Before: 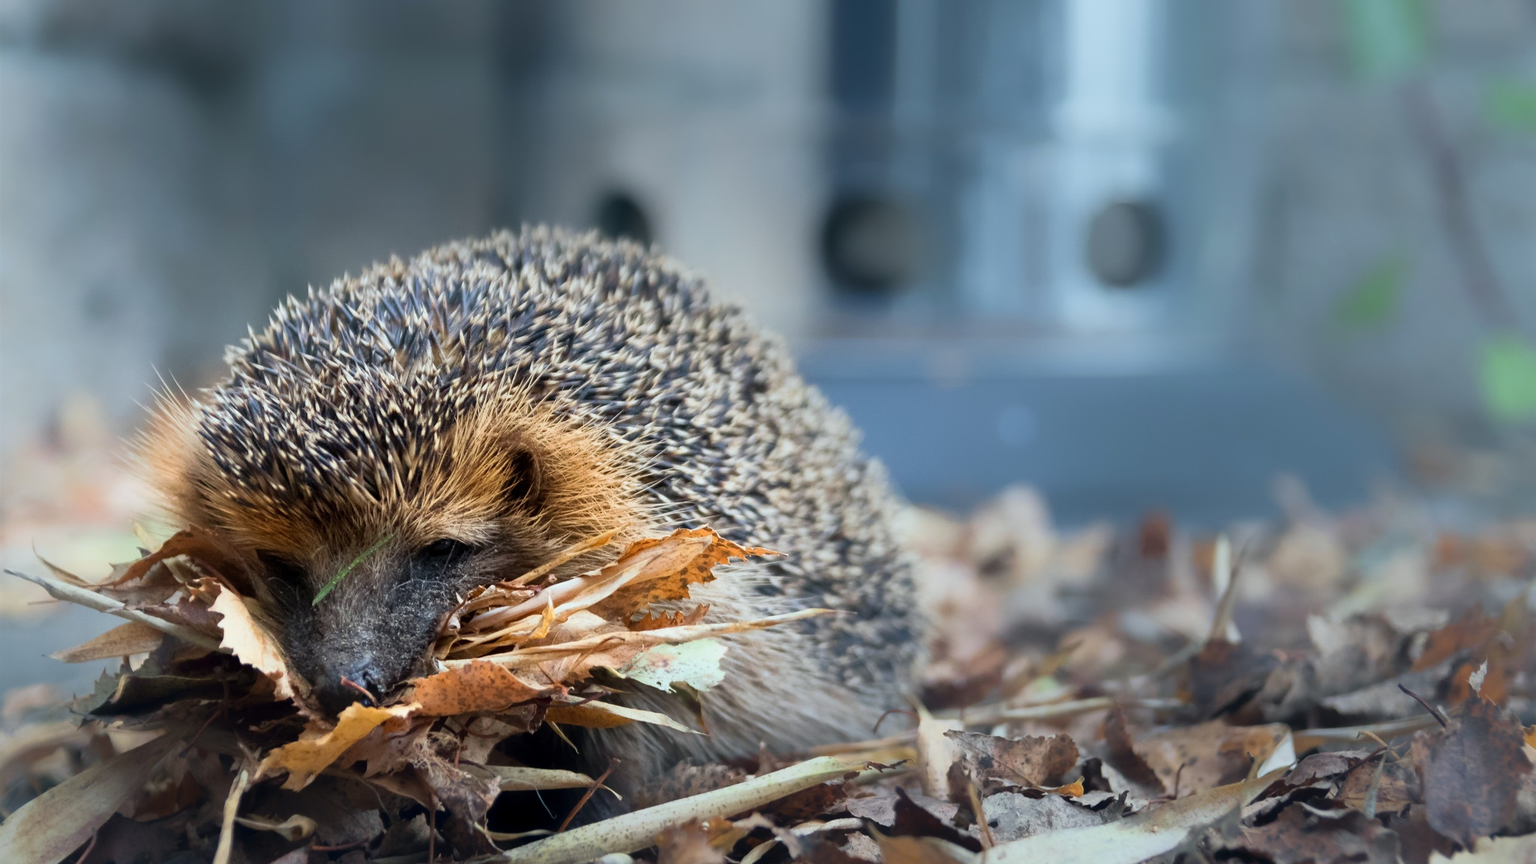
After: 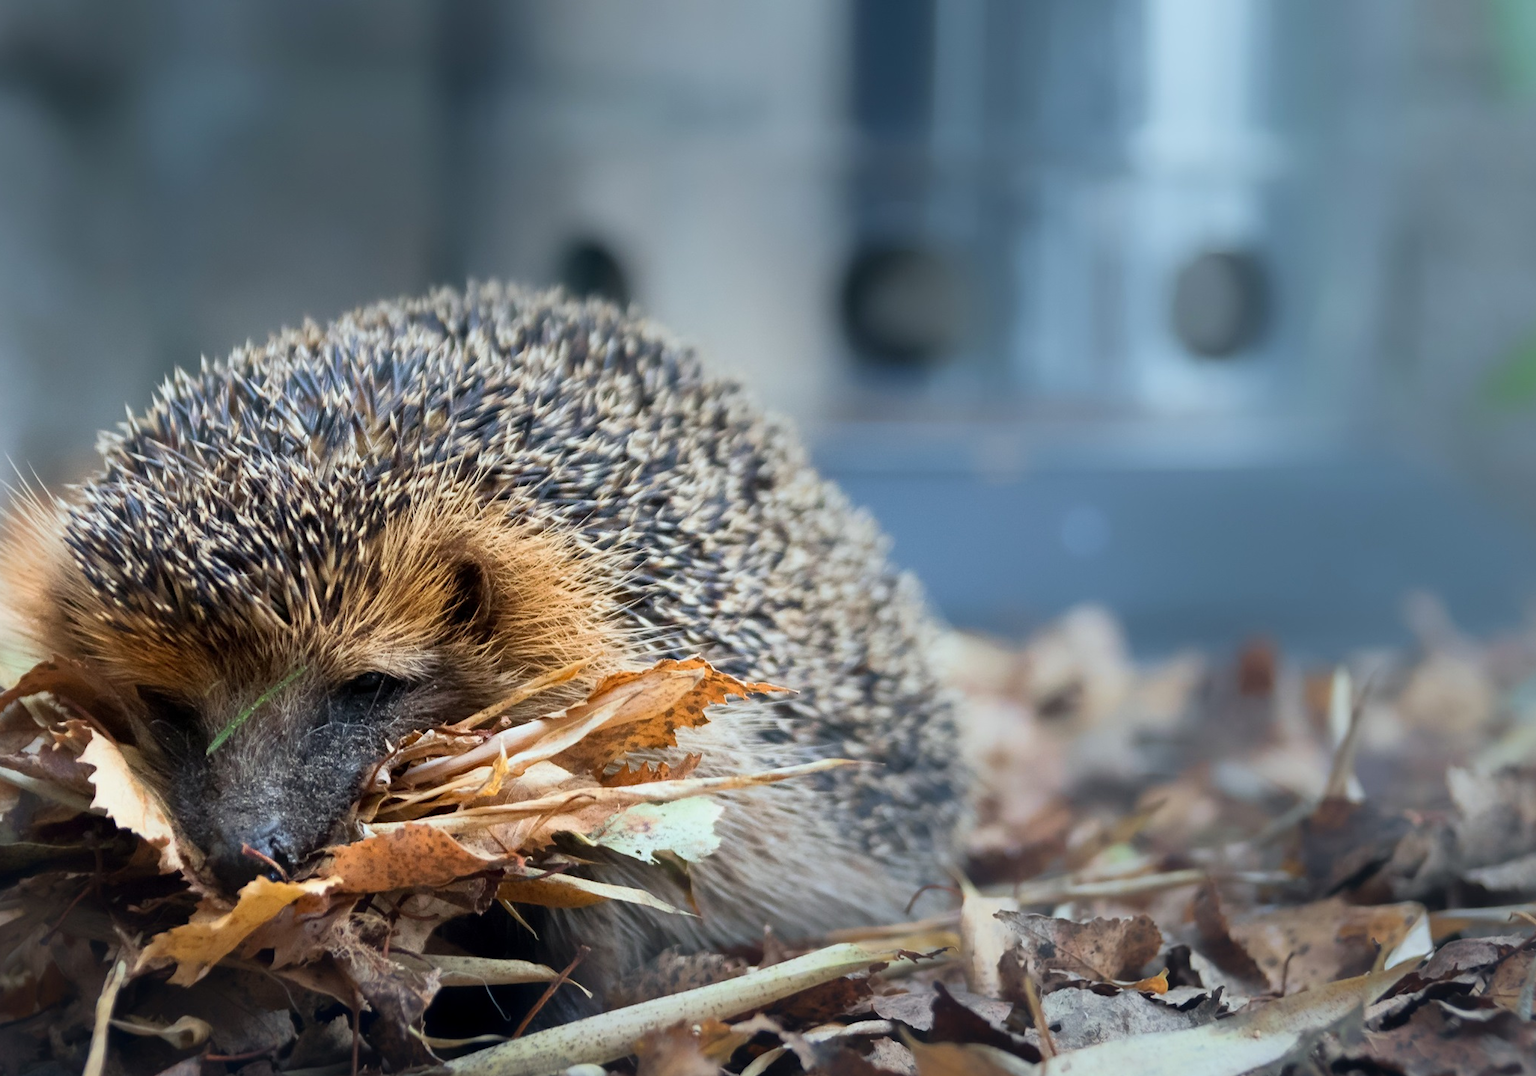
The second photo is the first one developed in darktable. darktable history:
crop and rotate: left 9.597%, right 10.195%
base curve: preserve colors none
